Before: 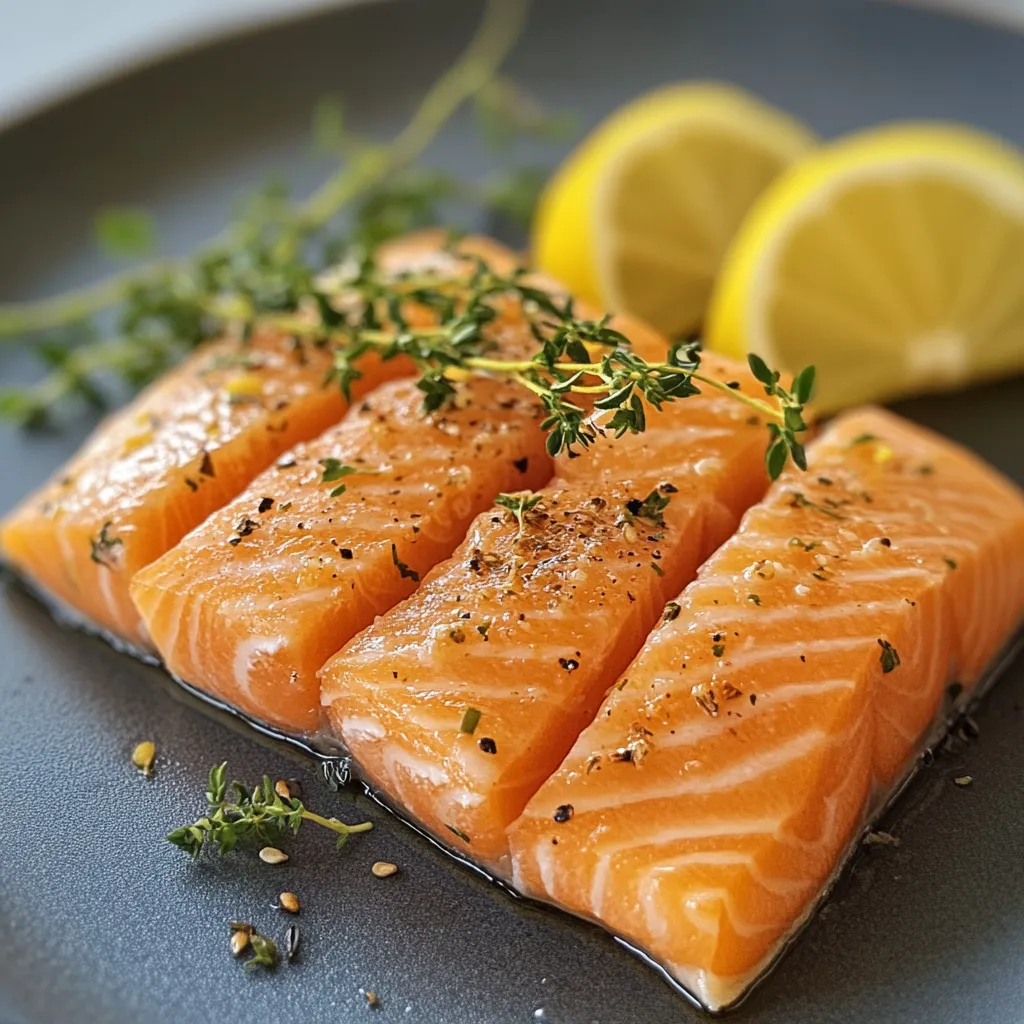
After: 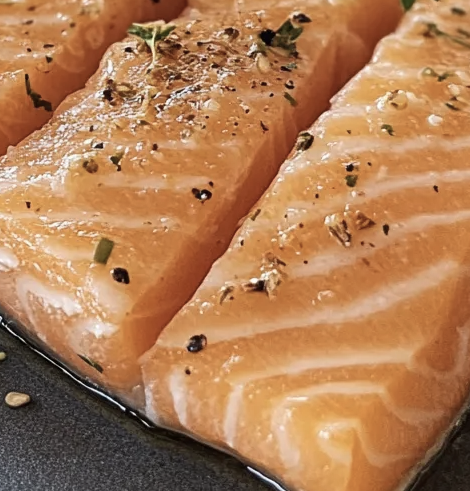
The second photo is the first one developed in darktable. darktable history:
crop: left 35.841%, top 45.949%, right 18.229%, bottom 6.039%
contrast brightness saturation: contrast 0.1, saturation -0.305
